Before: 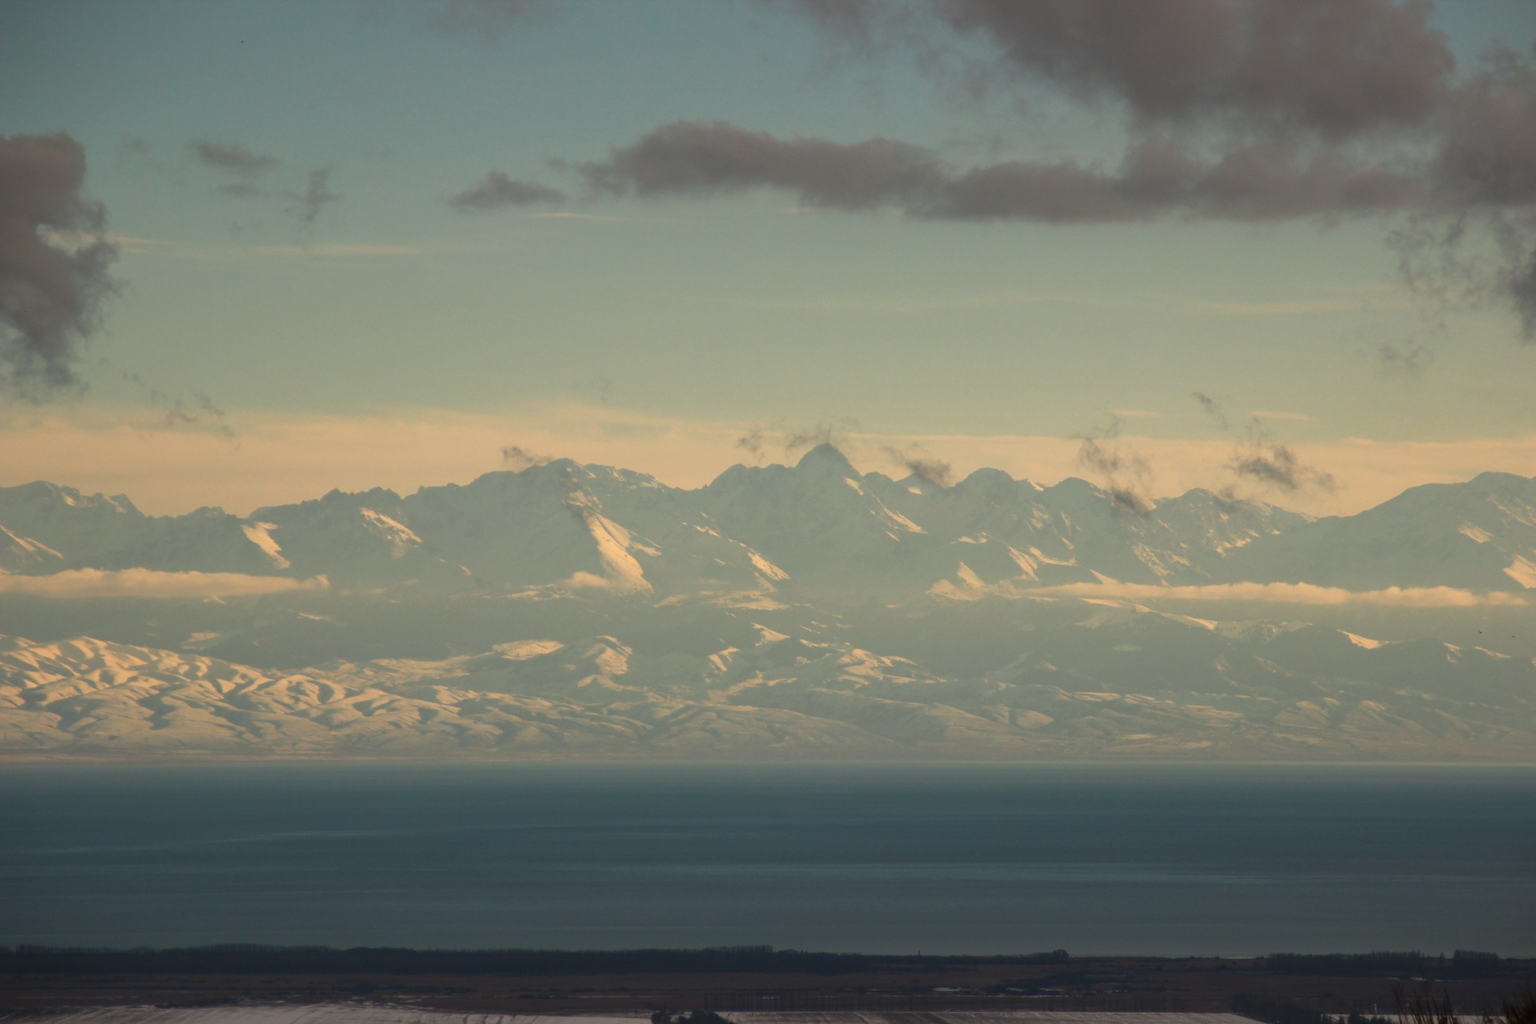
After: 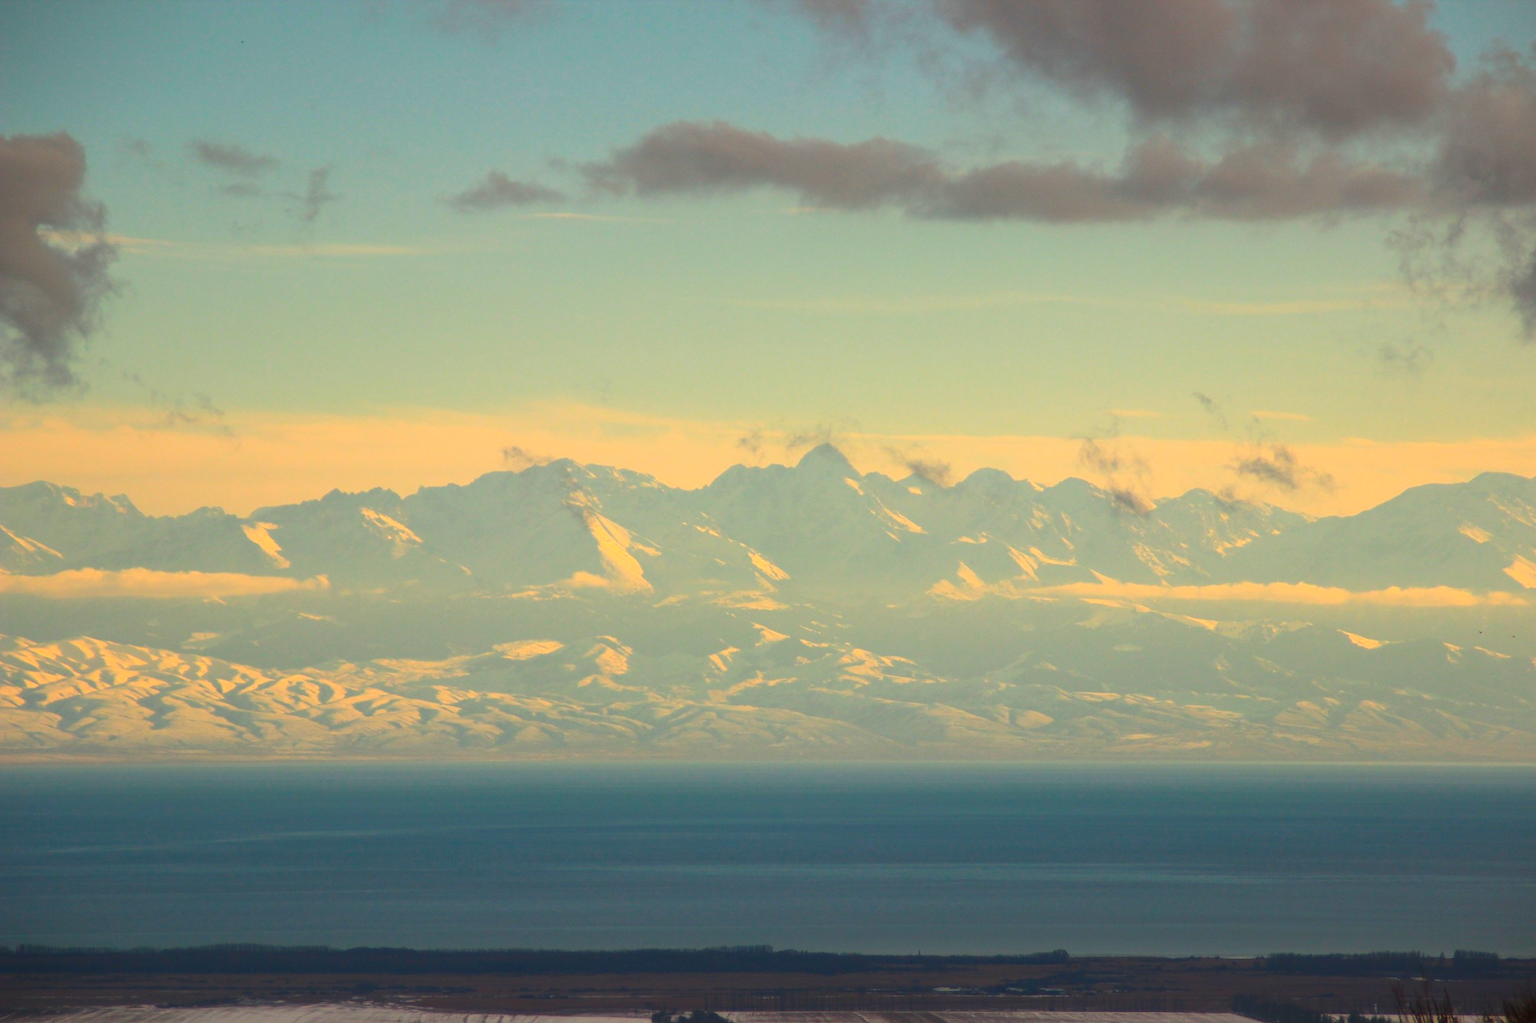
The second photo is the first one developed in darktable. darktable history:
vignetting: fall-off start 116.67%, fall-off radius 59.26%, brightness -0.31, saturation -0.056
contrast brightness saturation: contrast 0.2, brightness 0.2, saturation 0.8
